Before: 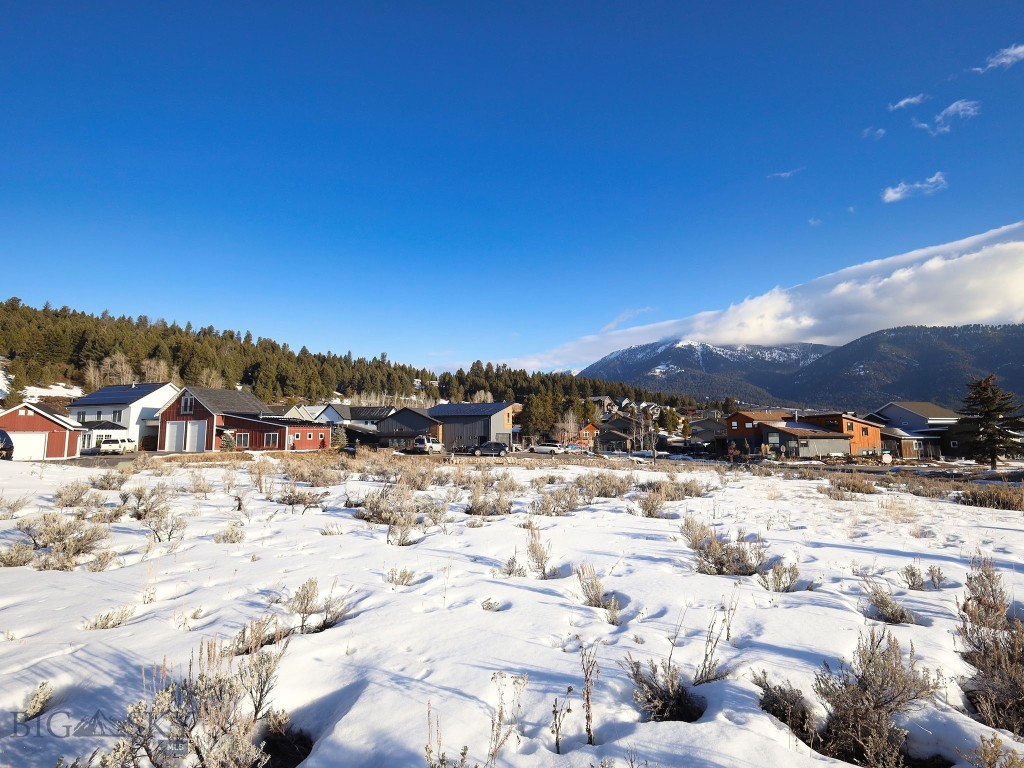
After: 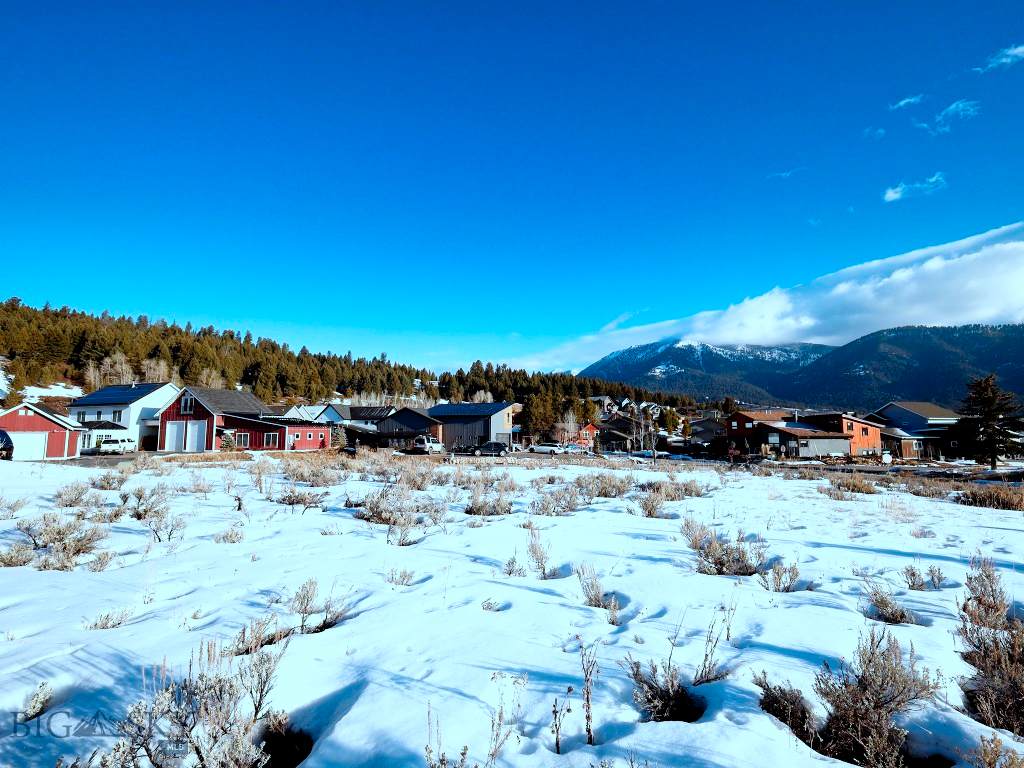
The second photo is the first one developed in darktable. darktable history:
filmic rgb: black relative exposure -6.3 EV, white relative exposure 2.8 EV, threshold 3 EV, target black luminance 0%, hardness 4.6, latitude 67.35%, contrast 1.292, shadows ↔ highlights balance -3.5%, preserve chrominance no, color science v4 (2020), contrast in shadows soft, enable highlight reconstruction true
color zones: curves: ch1 [(0.239, 0.552) (0.75, 0.5)]; ch2 [(0.25, 0.462) (0.749, 0.457)], mix 25.94%
color correction: highlights a* -9.35, highlights b* -23.15
